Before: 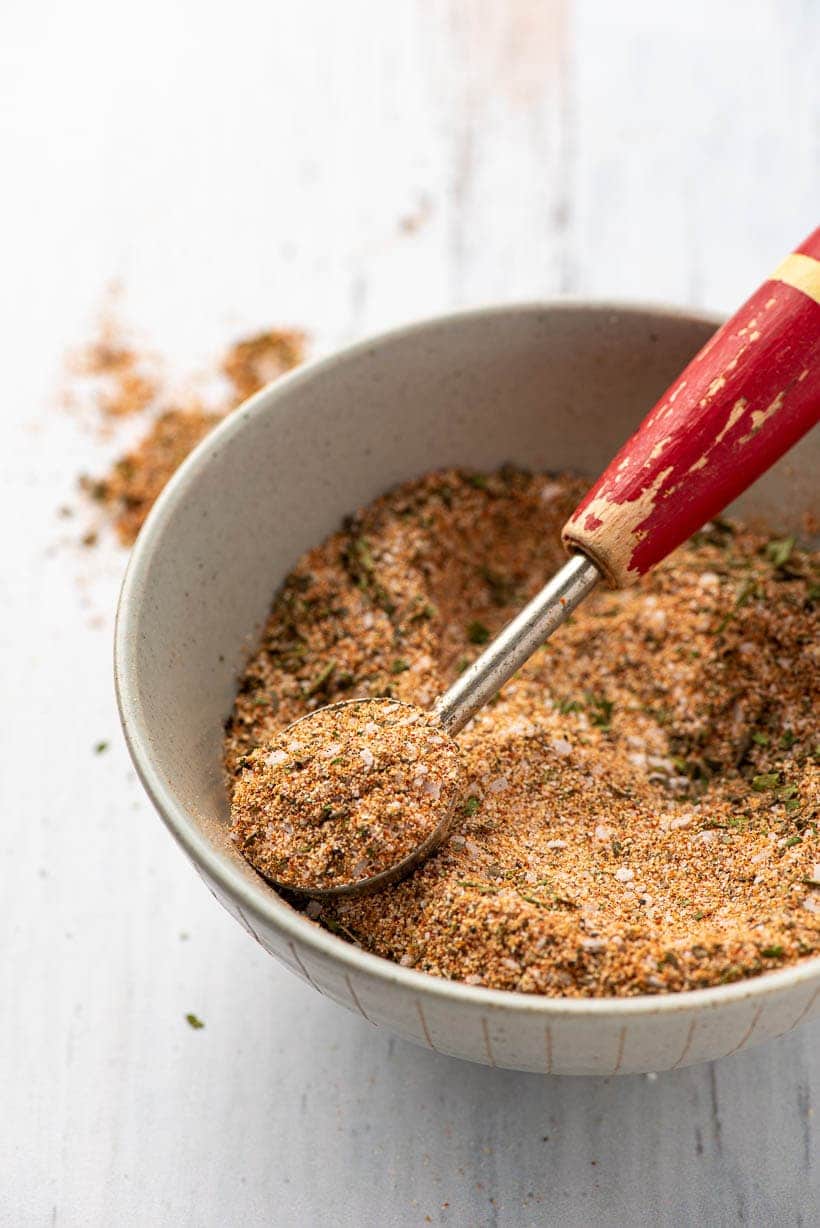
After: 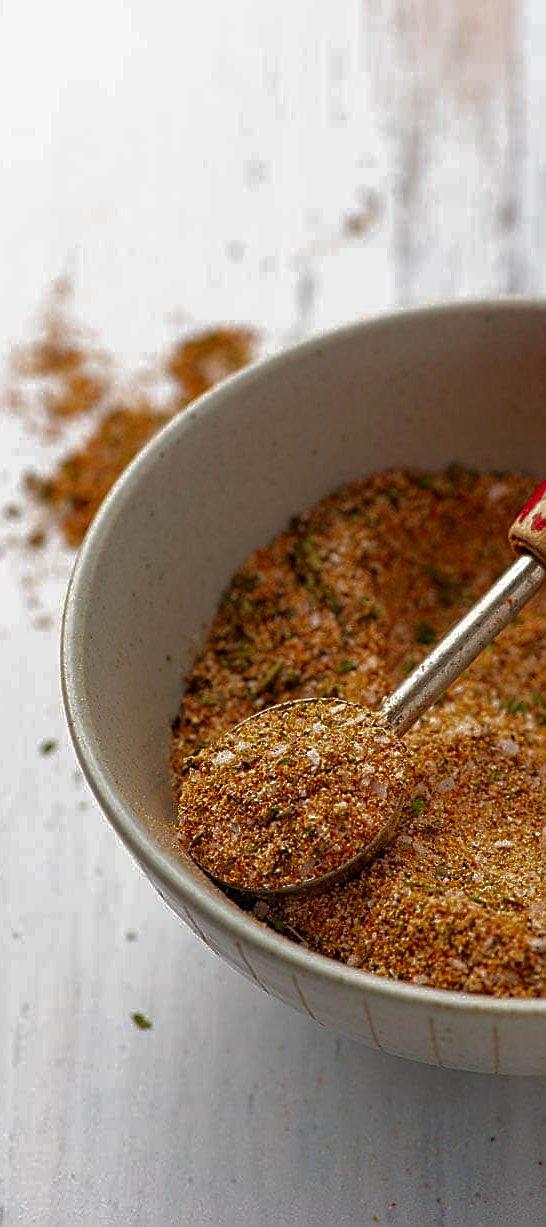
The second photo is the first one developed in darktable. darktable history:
base curve: curves: ch0 [(0, 0) (0.841, 0.609) (1, 1)]
sharpen: on, module defaults
color zones: curves: ch0 [(0, 0.425) (0.143, 0.422) (0.286, 0.42) (0.429, 0.419) (0.571, 0.419) (0.714, 0.42) (0.857, 0.422) (1, 0.425)]; ch1 [(0, 0.666) (0.143, 0.669) (0.286, 0.671) (0.429, 0.67) (0.571, 0.67) (0.714, 0.67) (0.857, 0.67) (1, 0.666)]
crop and rotate: left 6.617%, right 26.717%
